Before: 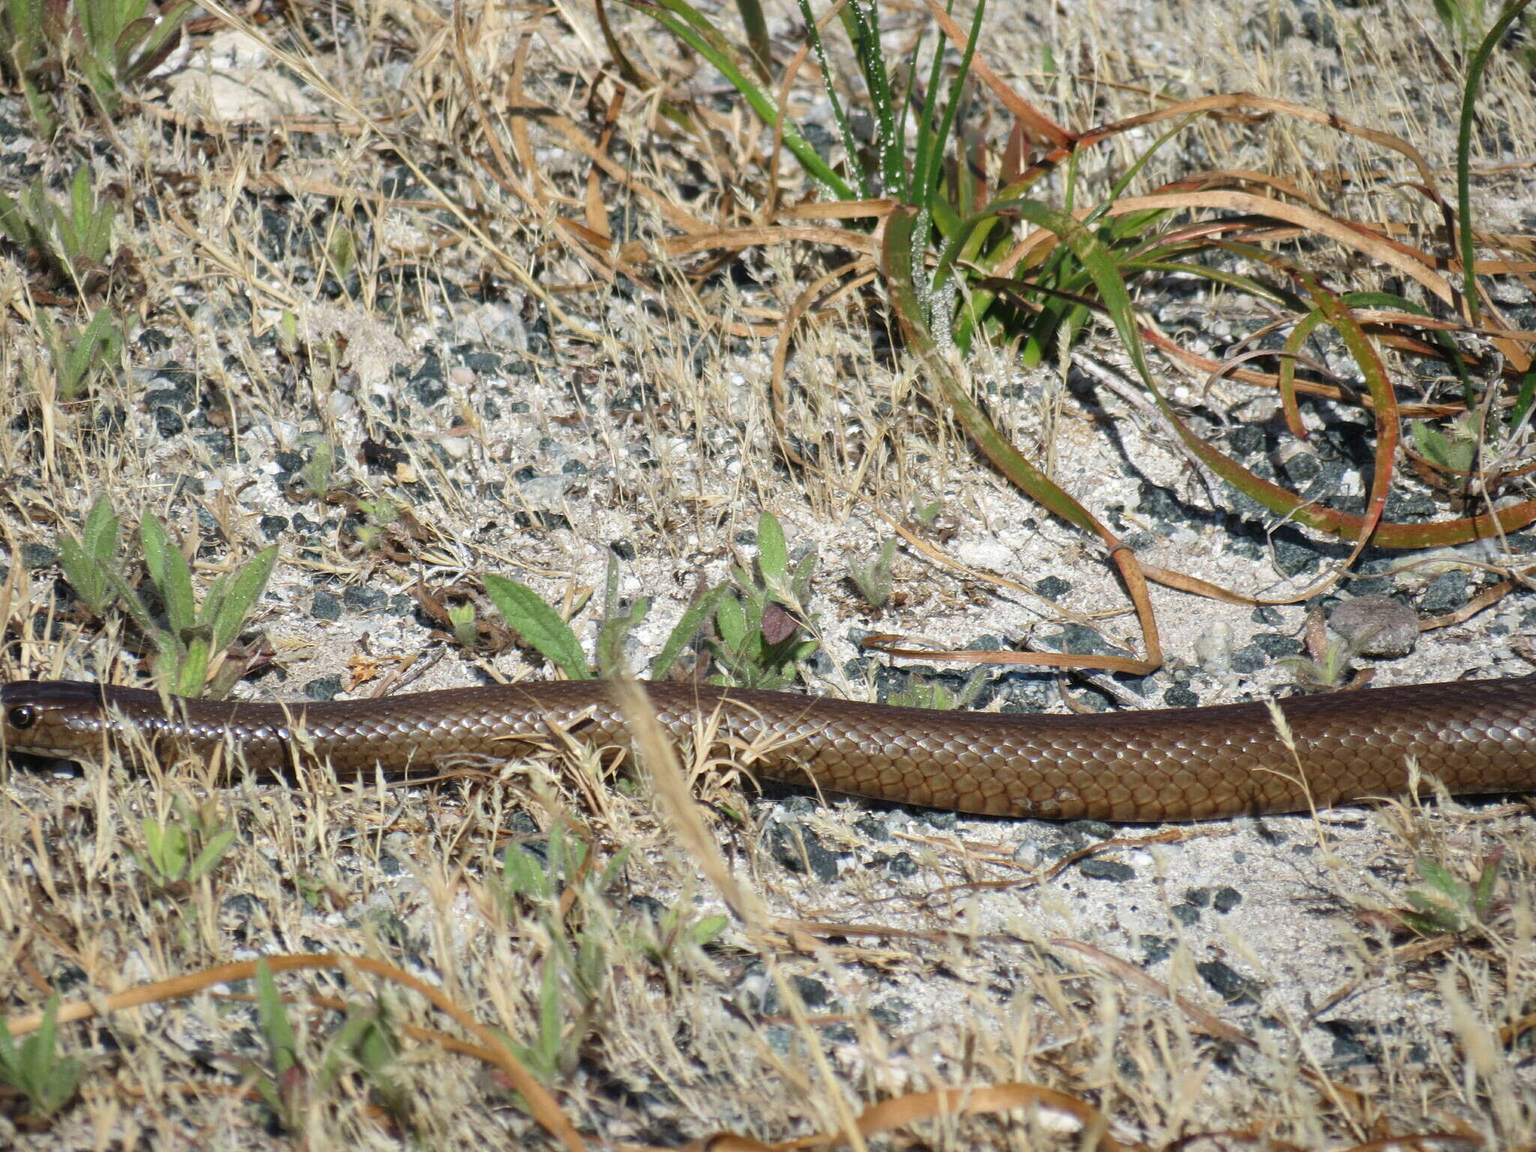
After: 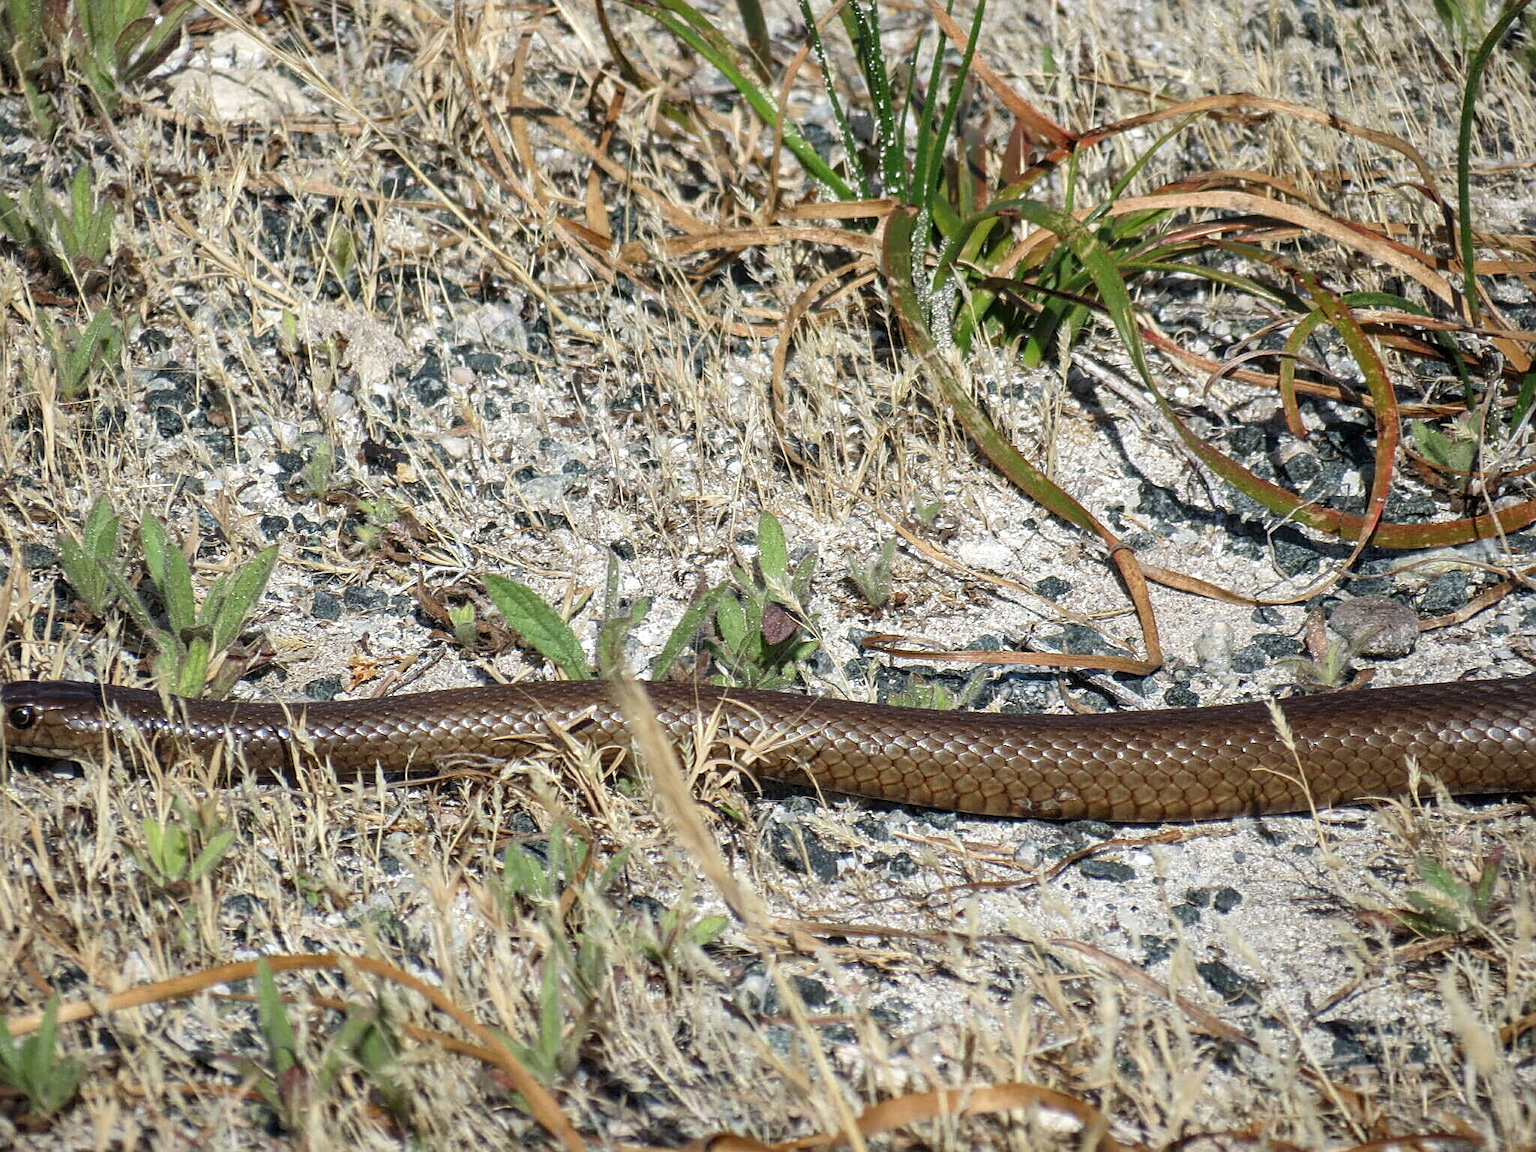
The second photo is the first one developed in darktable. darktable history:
local contrast: on, module defaults
sharpen: amount 0.59
